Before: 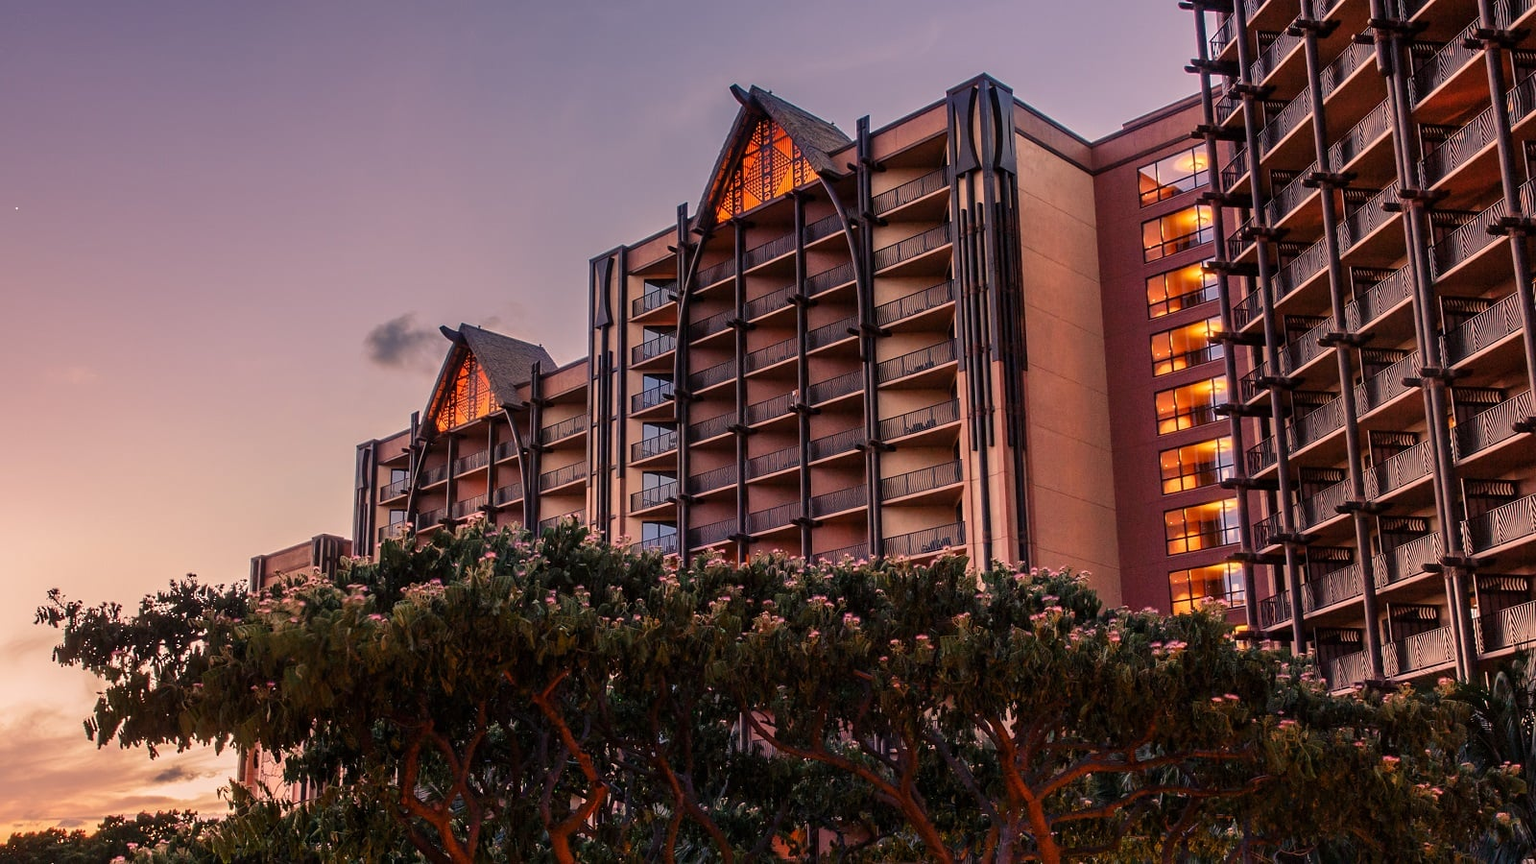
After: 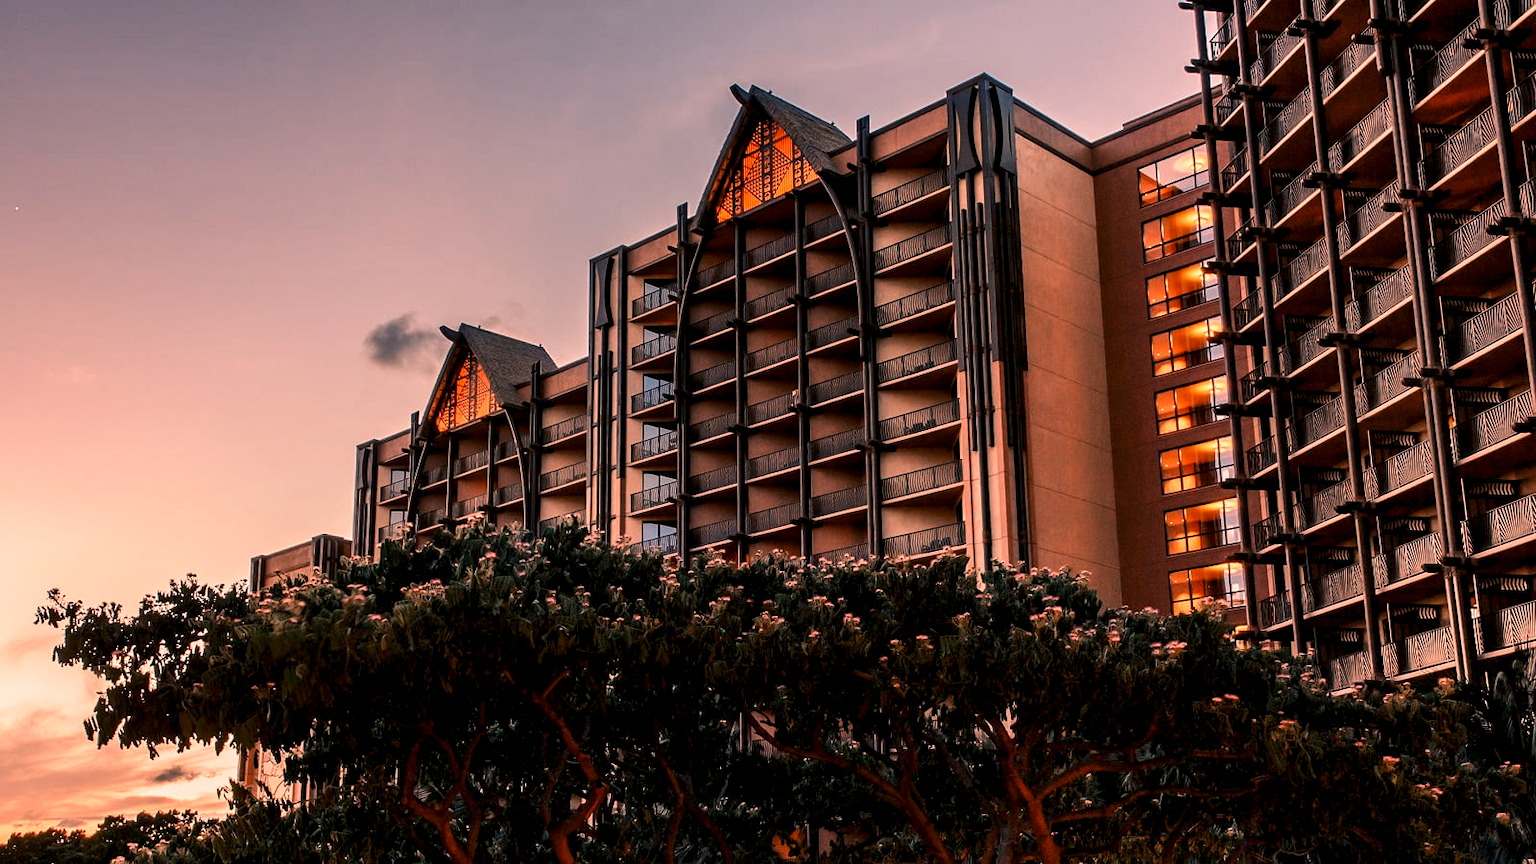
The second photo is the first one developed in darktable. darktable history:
tone curve: curves: ch0 [(0, 0) (0.003, 0.003) (0.011, 0.012) (0.025, 0.027) (0.044, 0.048) (0.069, 0.076) (0.1, 0.109) (0.136, 0.148) (0.177, 0.194) (0.224, 0.245) (0.277, 0.303) (0.335, 0.366) (0.399, 0.436) (0.468, 0.511) (0.543, 0.593) (0.623, 0.681) (0.709, 0.775) (0.801, 0.875) (0.898, 0.954) (1, 1)], preserve colors none
color look up table: target L [73.75, 64.83, 43.57, 26.99, 199.98, 100, 64.42, 55.52, 49.24, 40.12, 23.55, 56.5, 54.42, 39.11, 21.67, 85.93, 78.92, 65.94, 67.46, 49.88, 44.21, 46.42, 21.48, 7.4, 0 ×25], target a [0.701, -17.58, -35.59, -13.03, 0.063, -0.002, 19.03, 34.46, 45.28, 47.24, 7.918, 5.081, 40.98, 2.445, 11.98, 3.536, 2.57, -22.39, 1.587, -17.97, -2.184, -5.743, -3.821, -2.426, 0 ×25], target b [48.76, 33.03, 8.504, 6.926, -0.031, 0.026, 16.18, 47.1, 31.84, 43.37, 10.68, -15.63, 8.118, -35.77, -8.217, 1.105, 0.804, -16.4, -0.384, -32.54, -3.214, -23.82, -2.918, -0.324, 0 ×25], num patches 24
